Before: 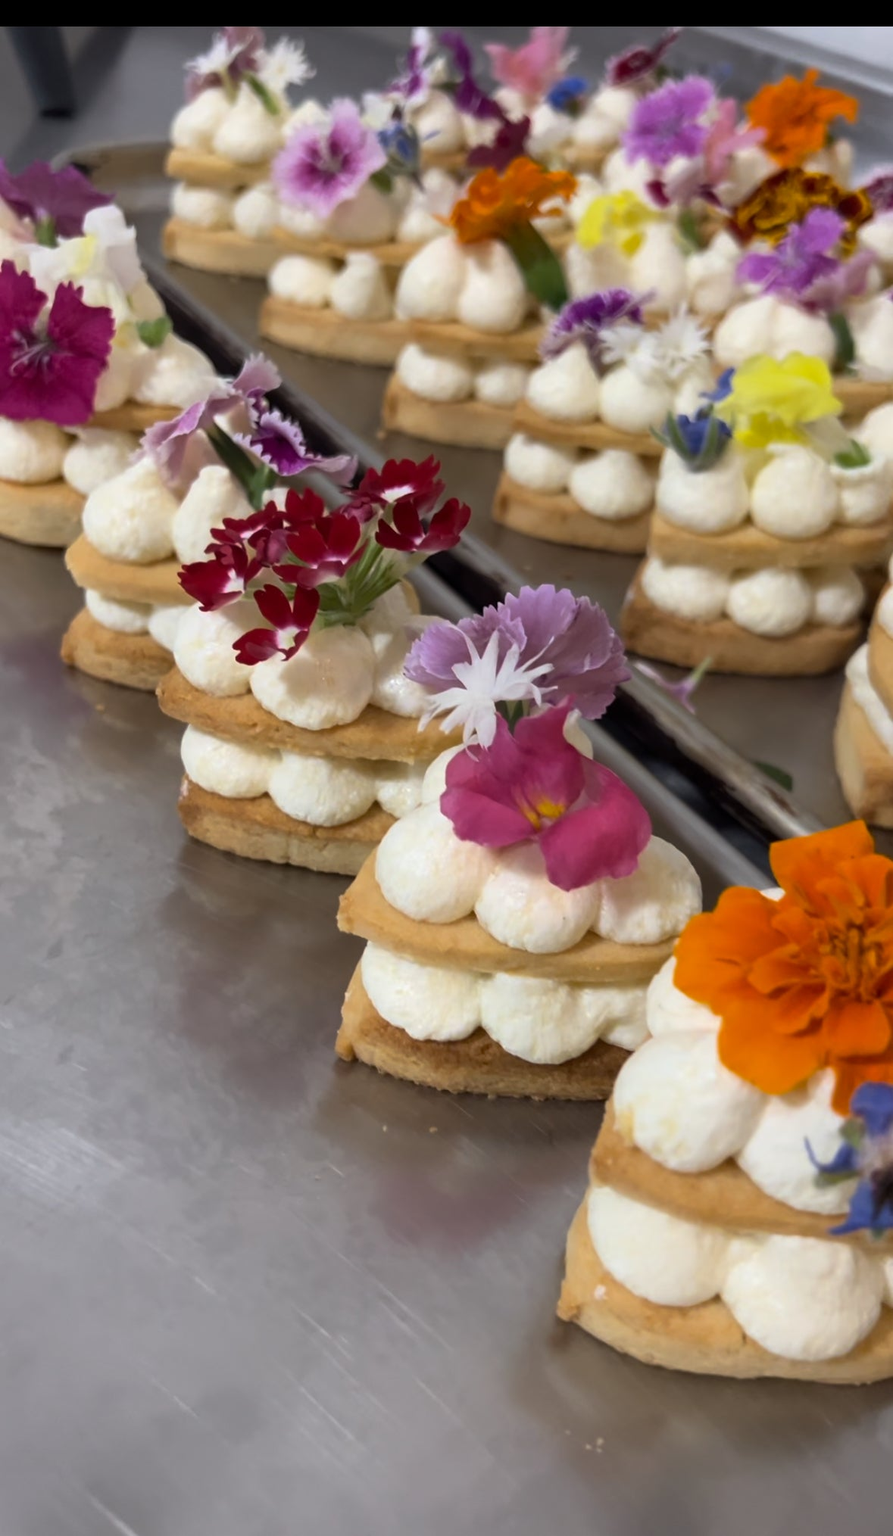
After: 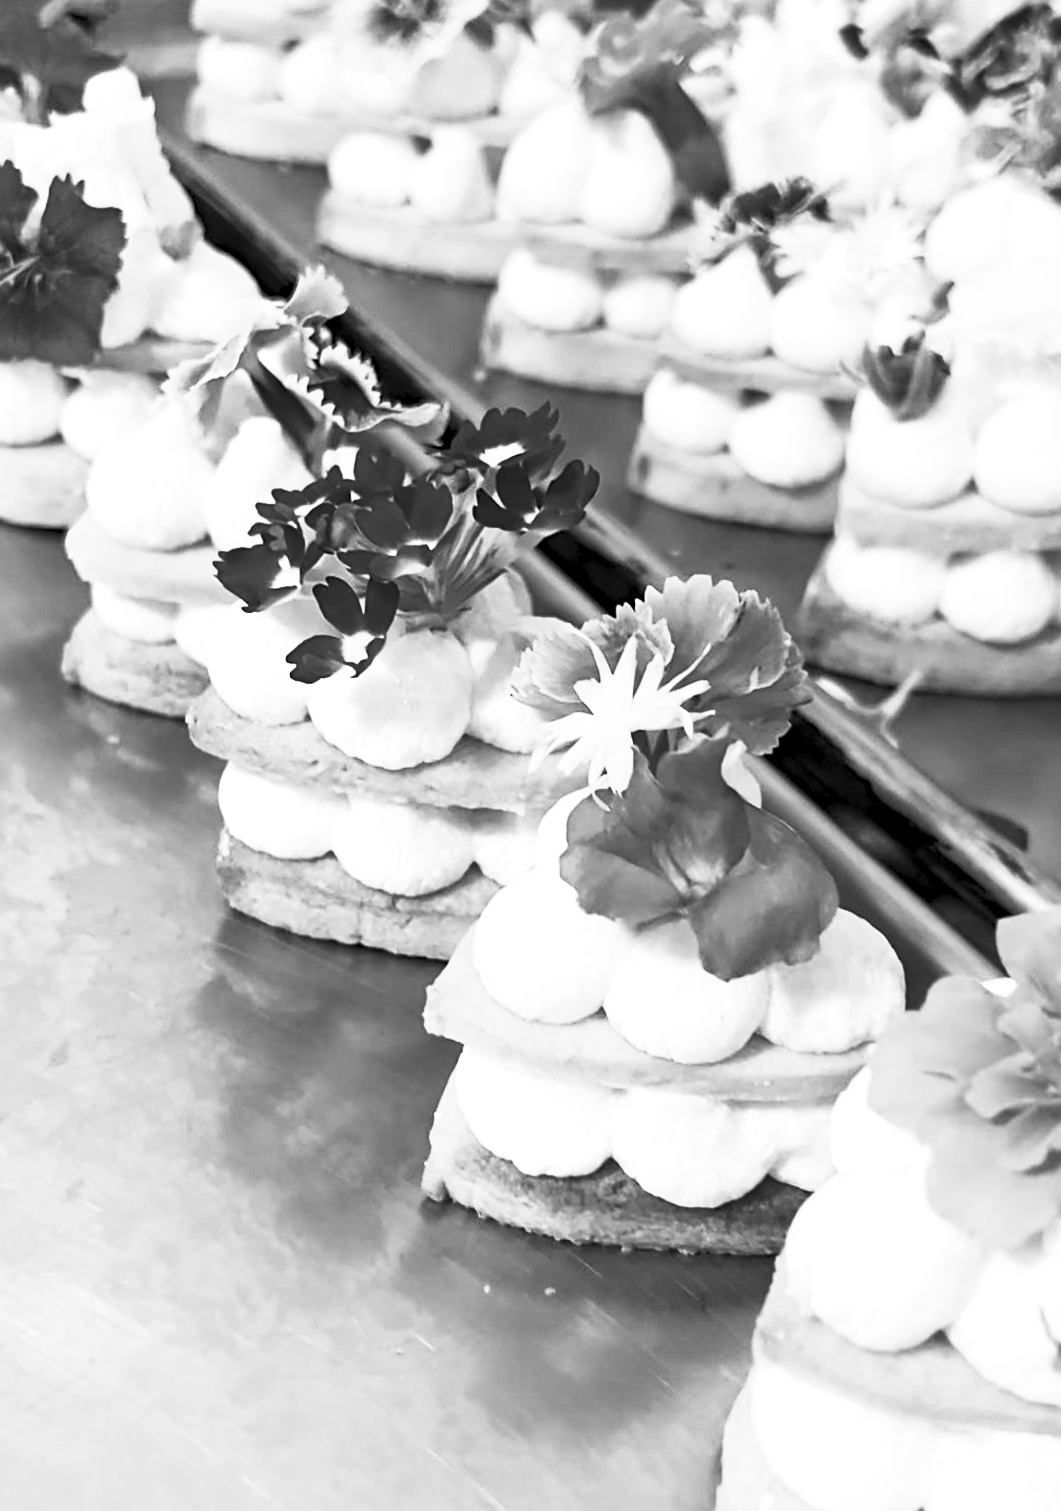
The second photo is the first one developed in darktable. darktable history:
crop and rotate: left 2.425%, top 11.305%, right 9.6%, bottom 15.08%
white balance: red 1, blue 1
sharpen: on, module defaults
haze removal: compatibility mode true, adaptive false
contrast brightness saturation: contrast 0.53, brightness 0.47, saturation -1
exposure: black level correction 0.001, exposure 0.5 EV, compensate exposure bias true, compensate highlight preservation false
rotate and perspective: lens shift (vertical) 0.048, lens shift (horizontal) -0.024, automatic cropping off
